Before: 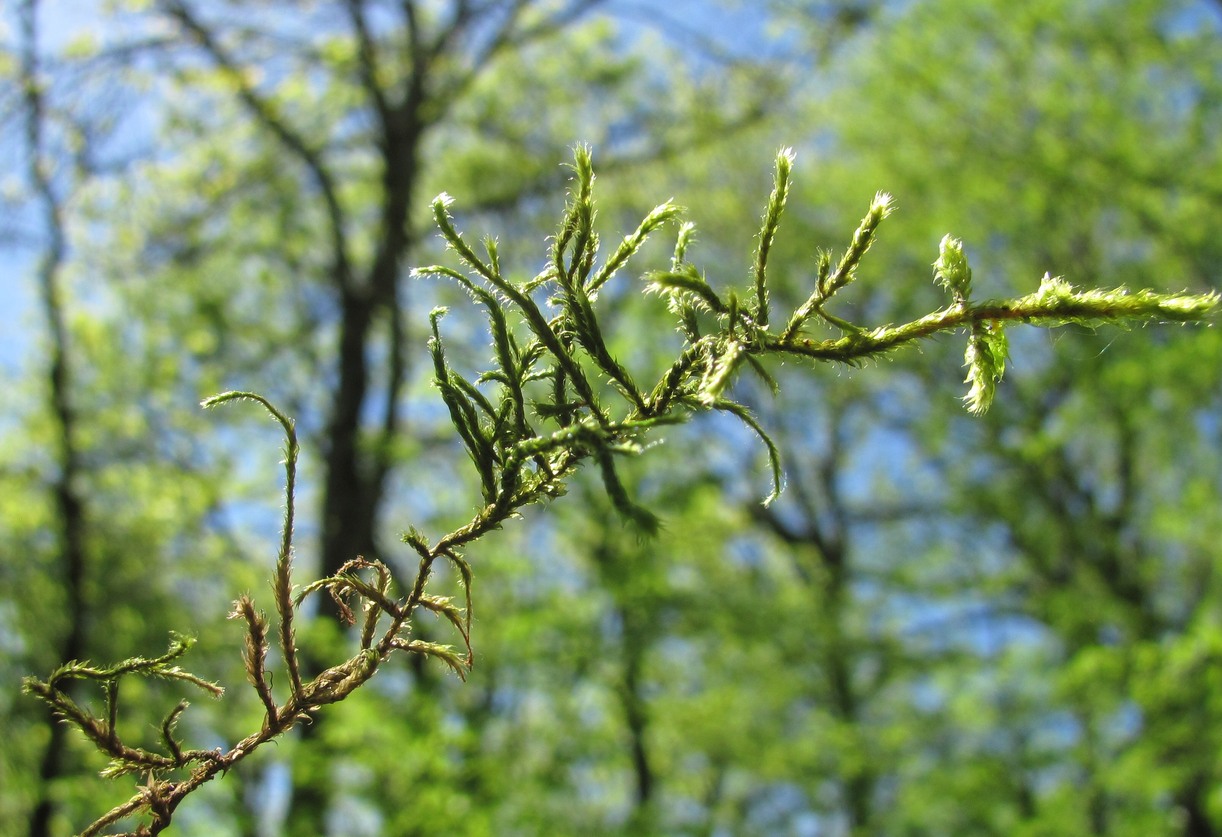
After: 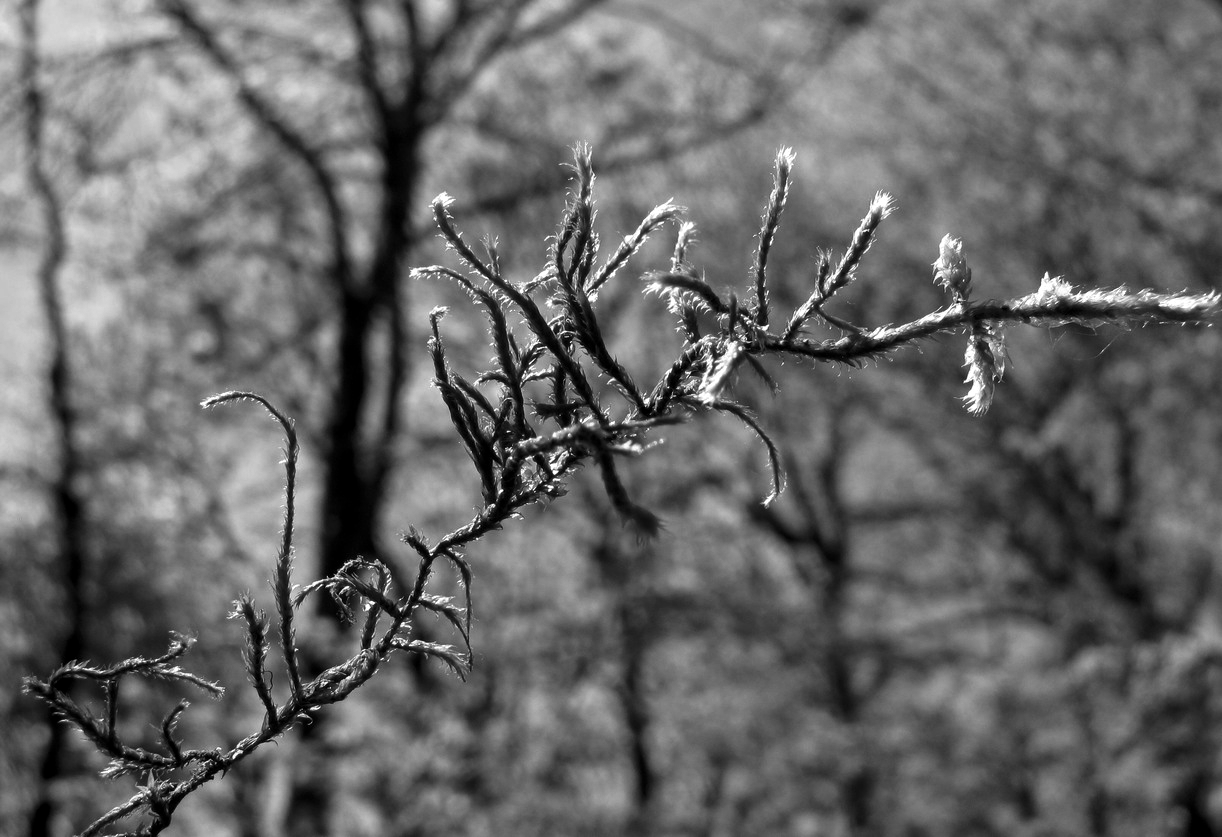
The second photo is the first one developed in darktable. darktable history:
monochrome: a 73.58, b 64.21
levels: levels [0.101, 0.578, 0.953]
